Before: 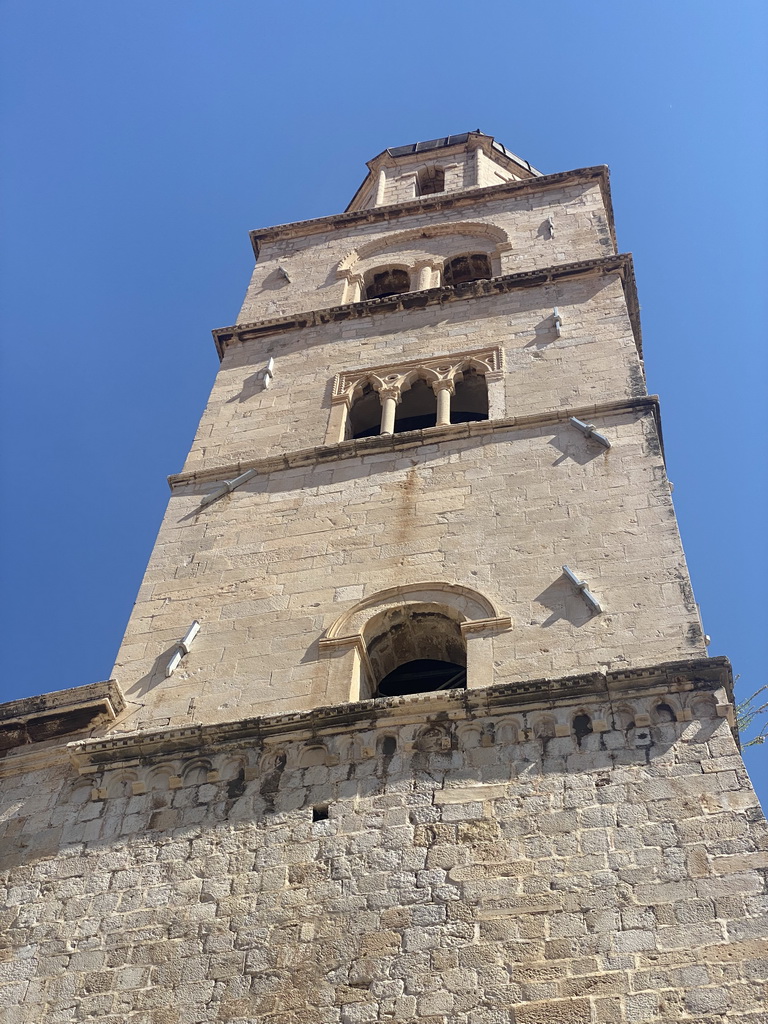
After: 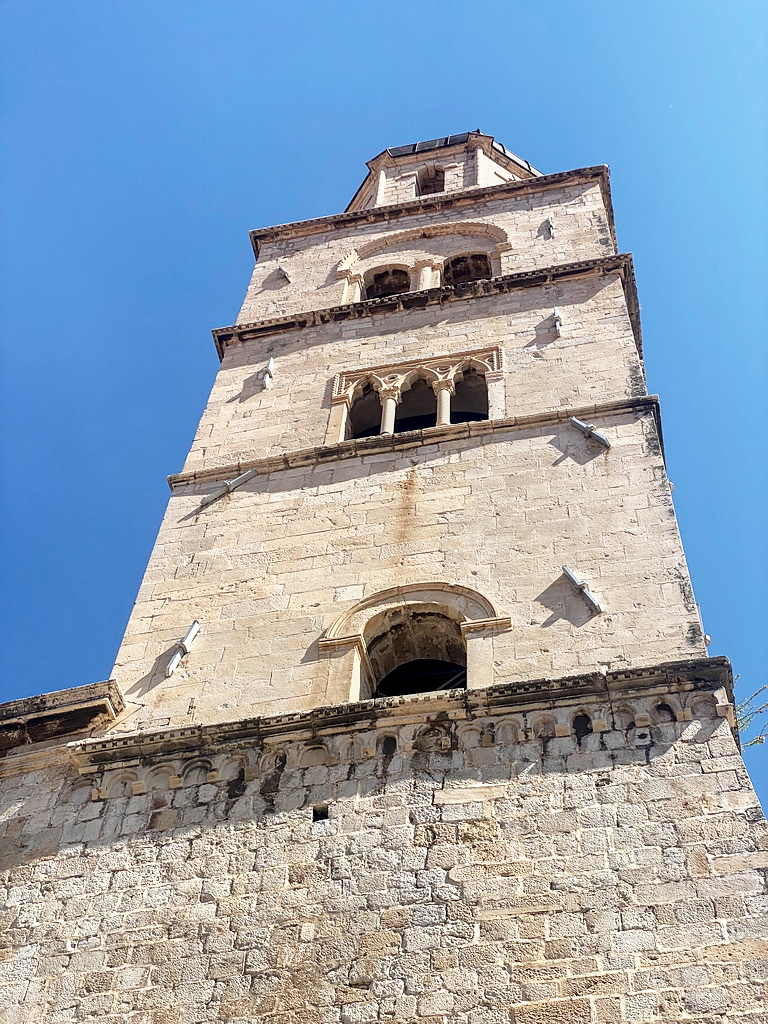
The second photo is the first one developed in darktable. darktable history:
sharpen: radius 1.008, threshold 0.904
base curve: curves: ch0 [(0, 0) (0.088, 0.125) (0.176, 0.251) (0.354, 0.501) (0.613, 0.749) (1, 0.877)], preserve colors none
local contrast: detail 135%, midtone range 0.748
